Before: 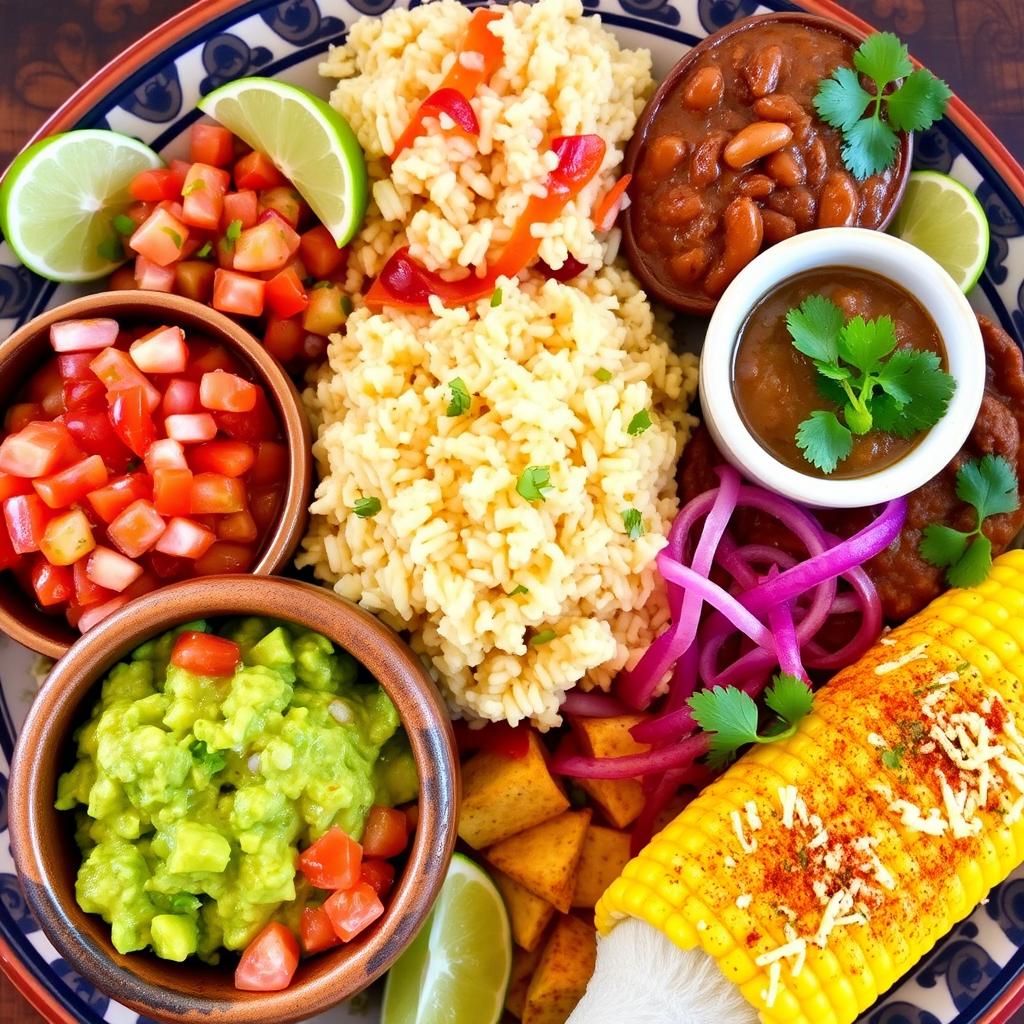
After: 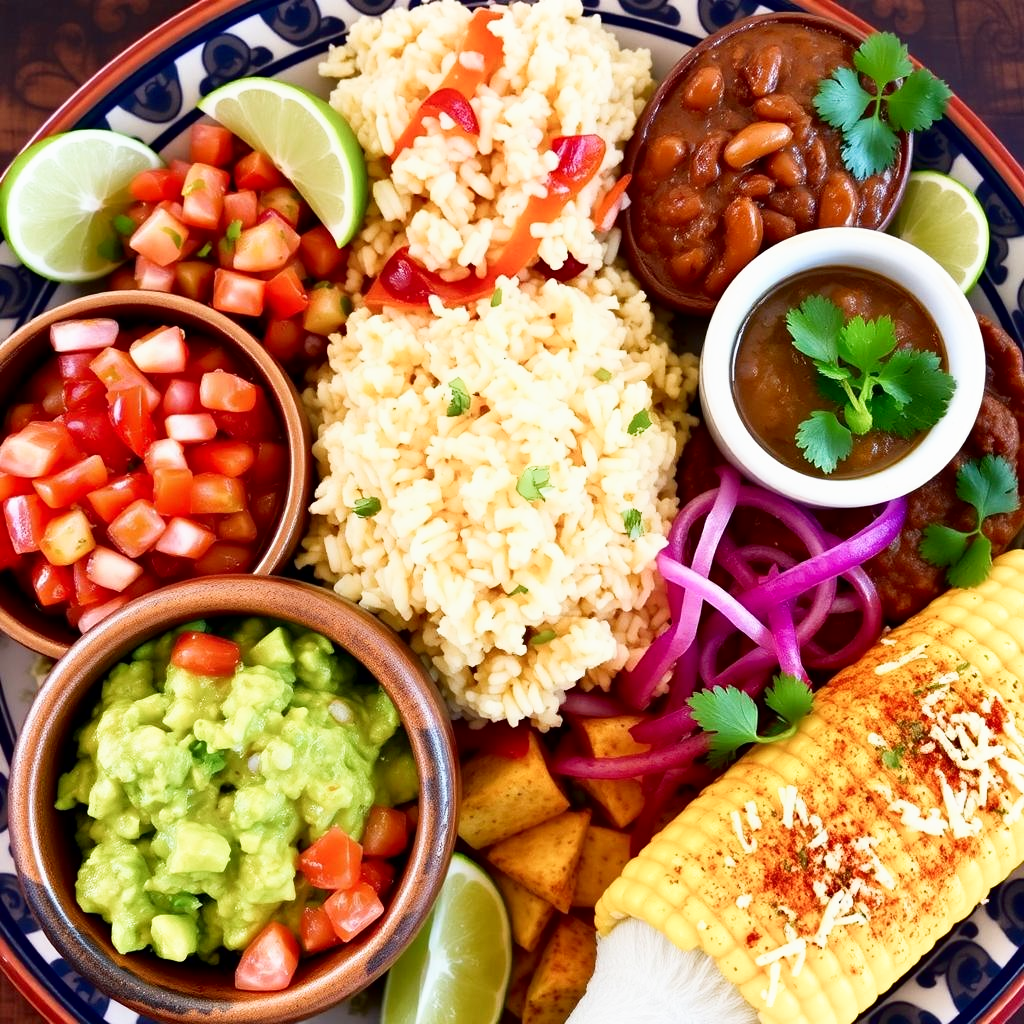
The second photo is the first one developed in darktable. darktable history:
shadows and highlights: shadows -63.74, white point adjustment -5.14, highlights 61.76, highlights color adjustment 0.292%
